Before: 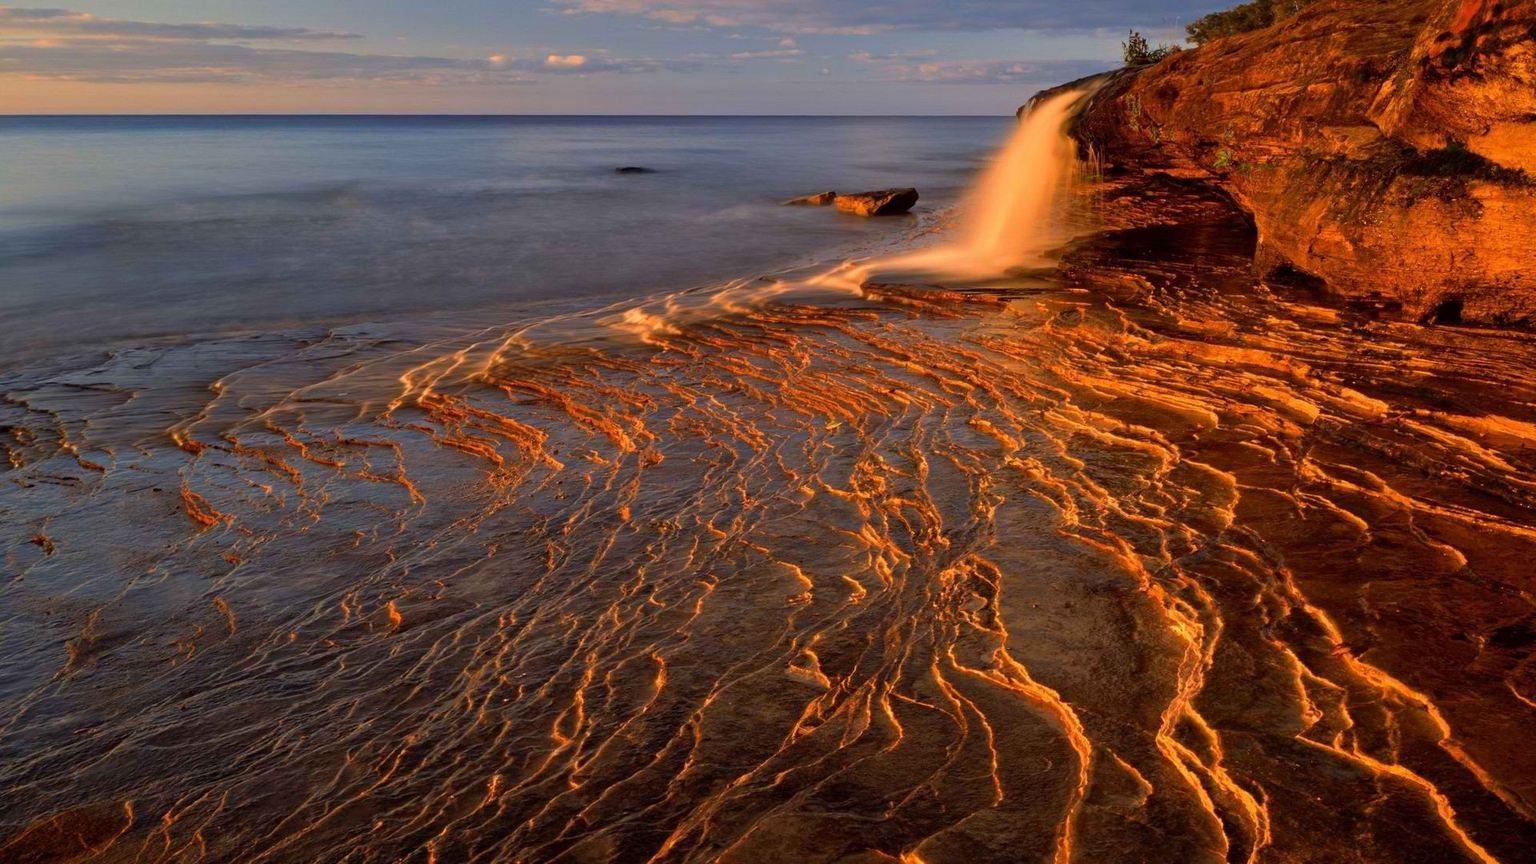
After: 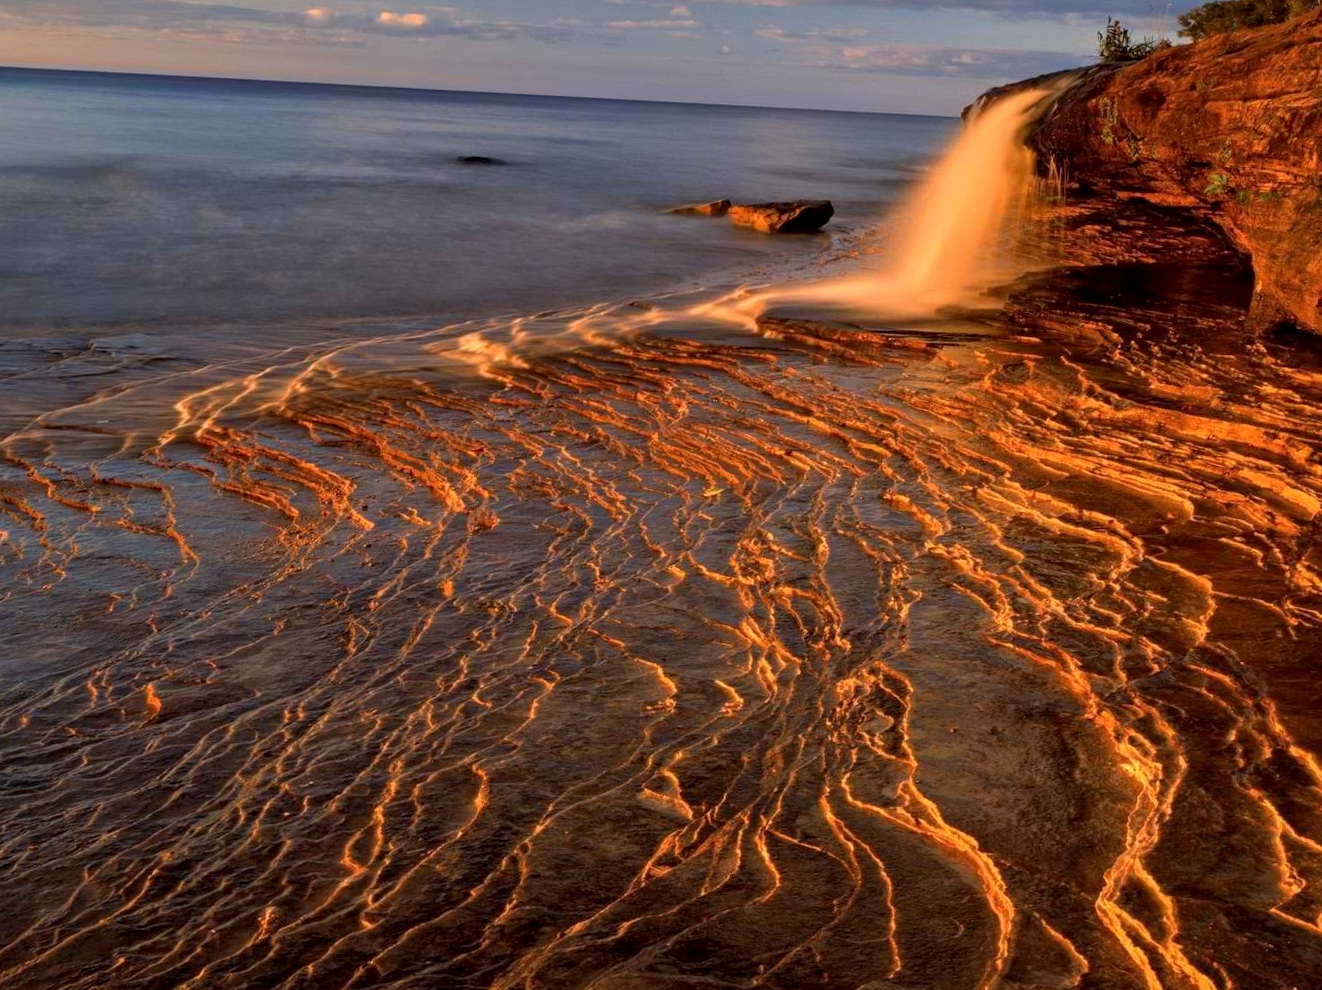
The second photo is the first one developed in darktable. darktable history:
exposure: compensate highlight preservation false
crop and rotate: angle -2.93°, left 14.199%, top 0.021%, right 10.762%, bottom 0.06%
local contrast: on, module defaults
